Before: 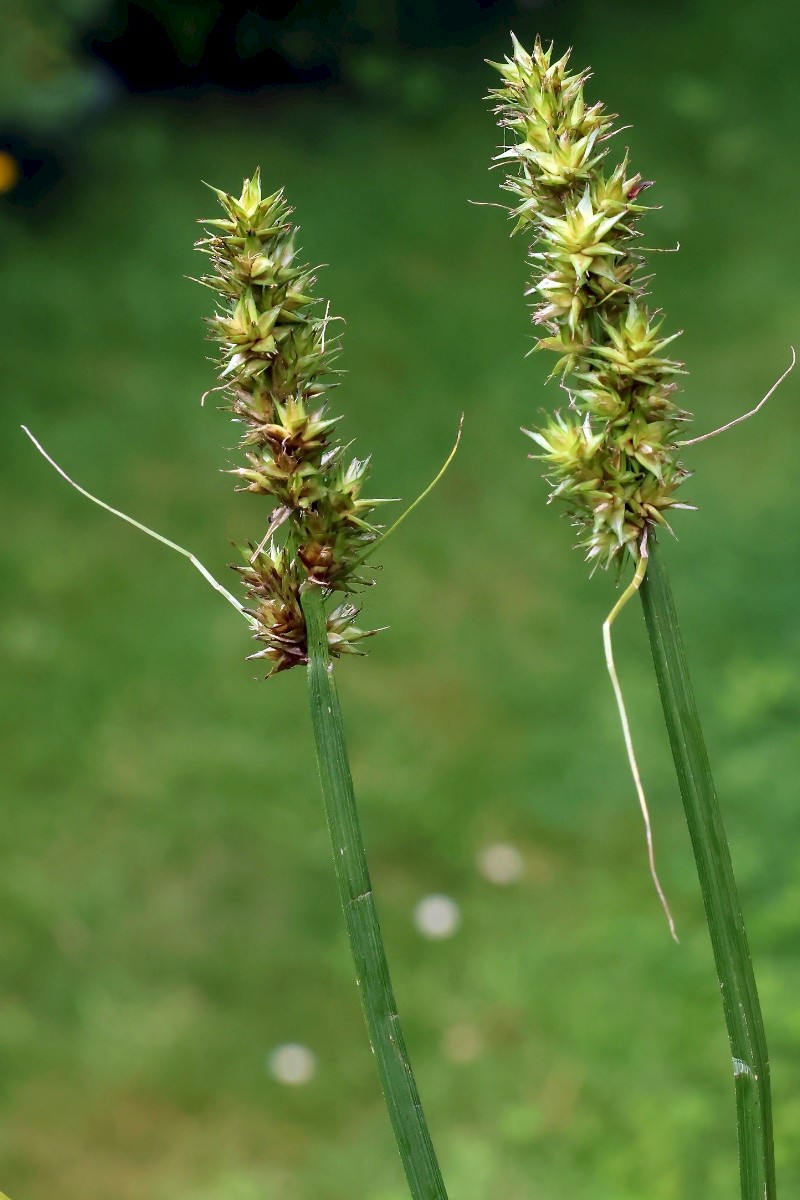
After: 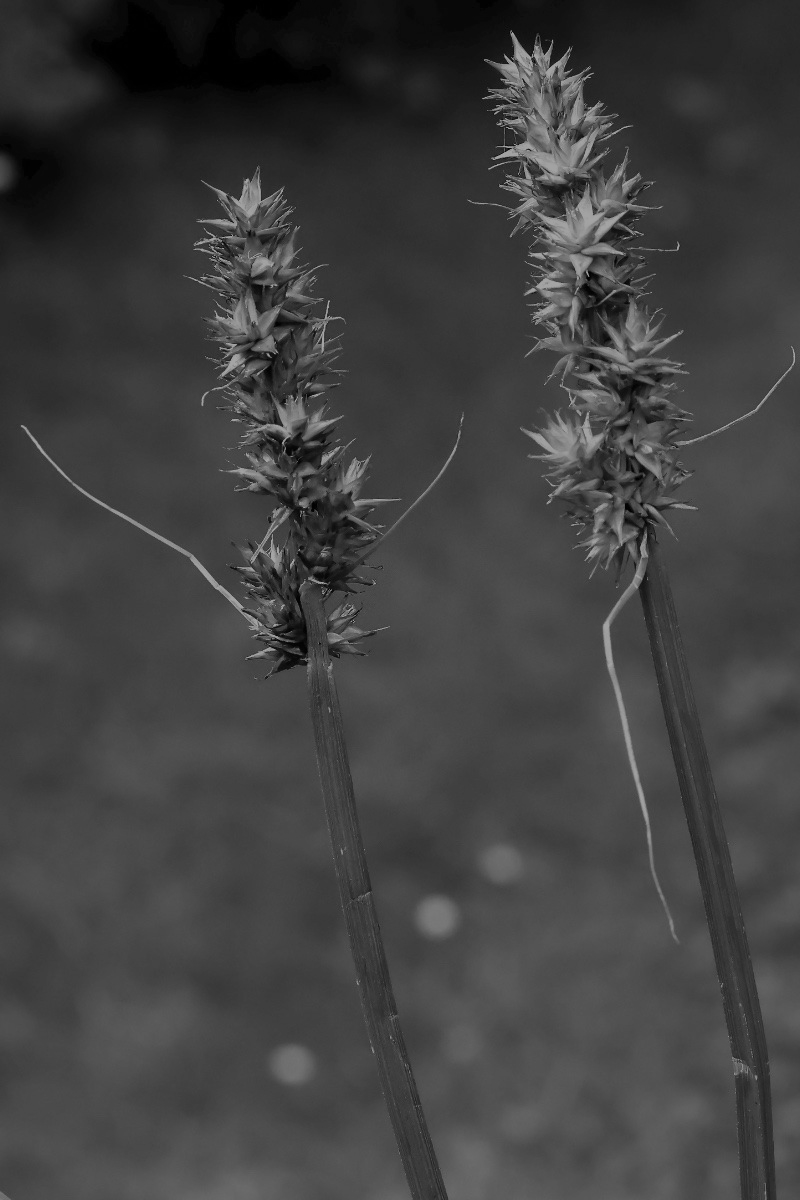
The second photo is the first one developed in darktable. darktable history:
exposure: exposure -2.002 EV, compensate highlight preservation false
monochrome: a 16.06, b 15.48, size 1
contrast brightness saturation: contrast 0.2, brightness 0.2, saturation 0.8
white balance: red 1.05, blue 1.072
